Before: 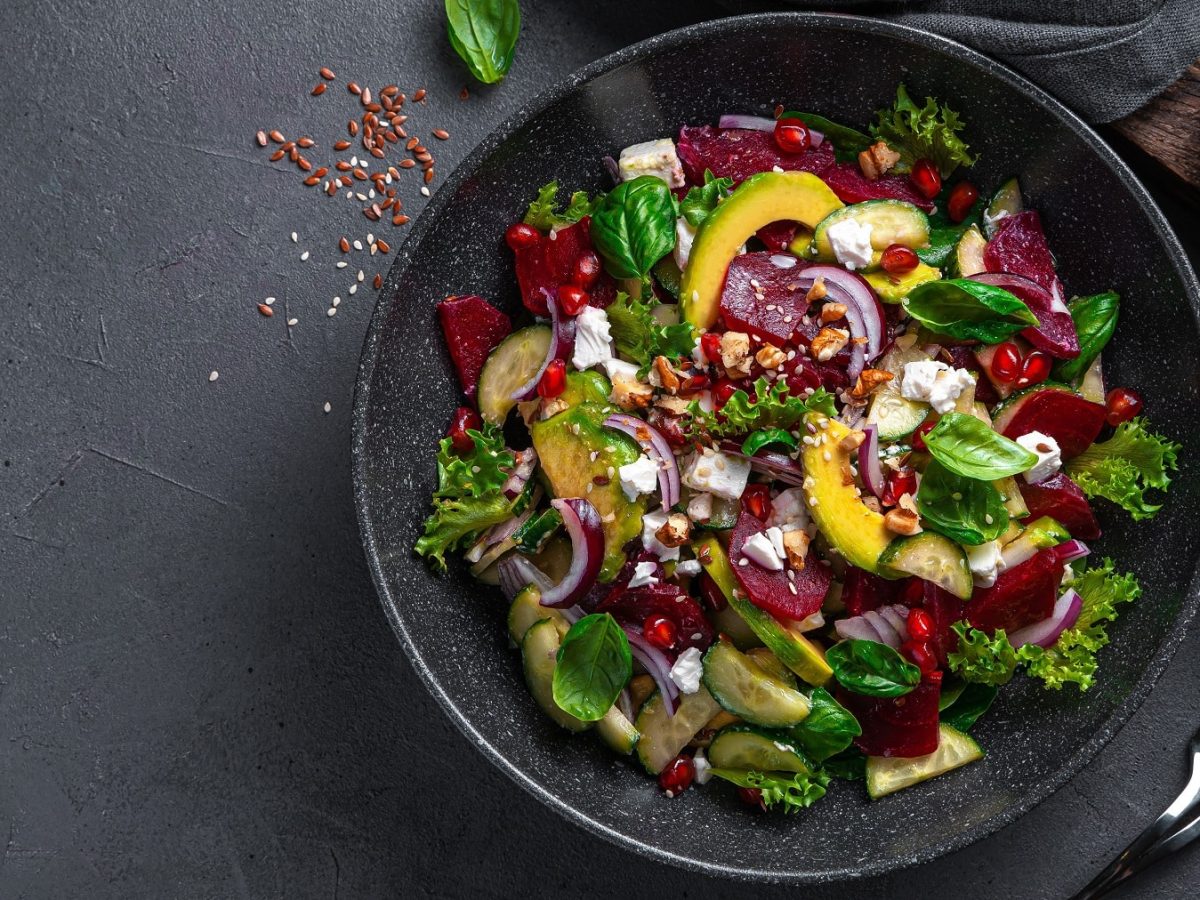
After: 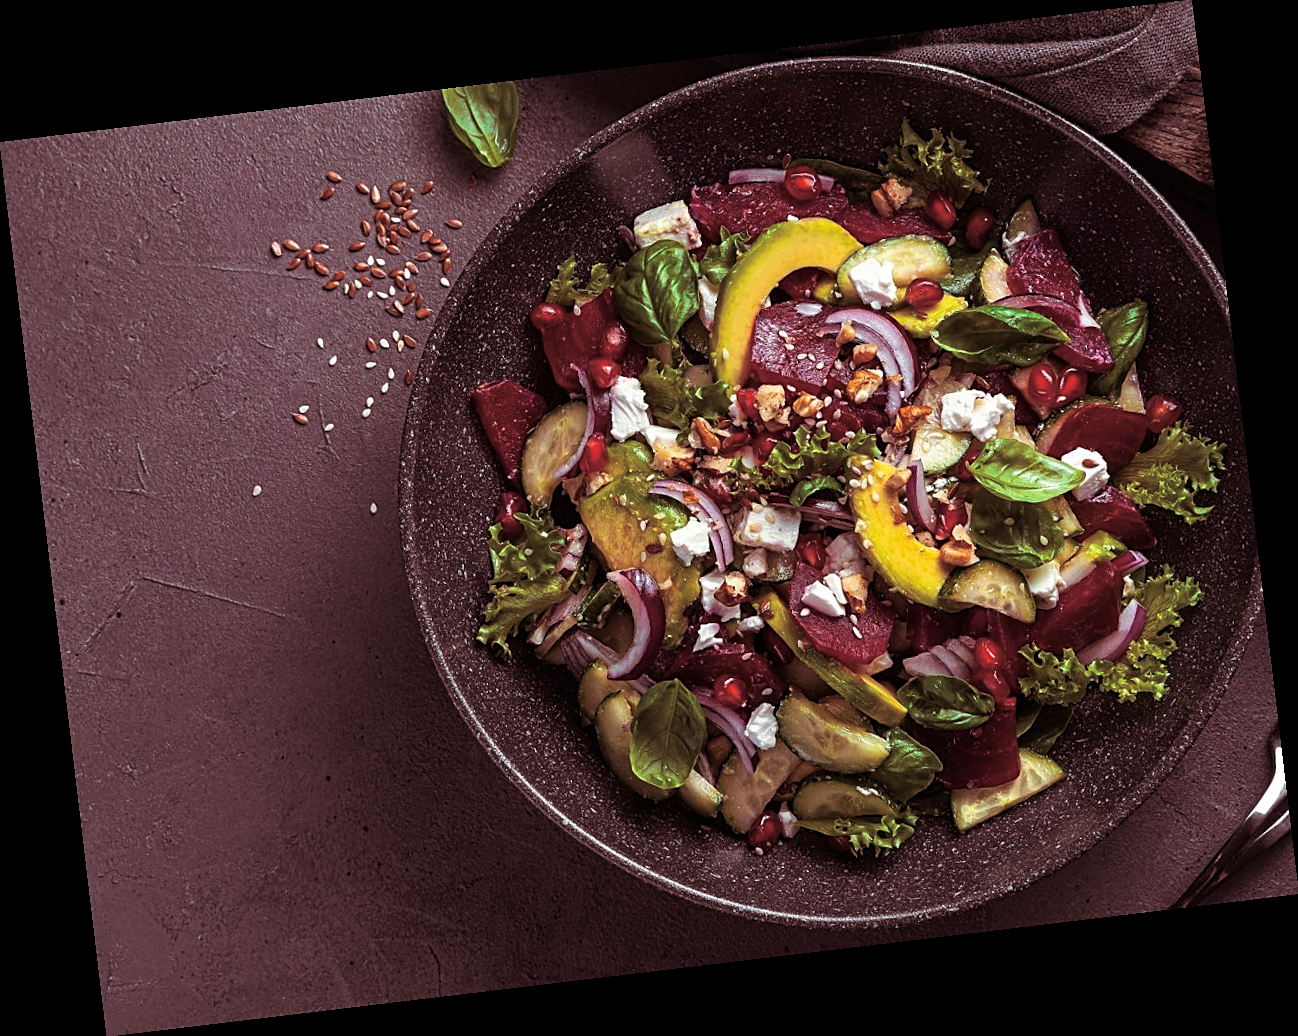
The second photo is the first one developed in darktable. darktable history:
sharpen: on, module defaults
split-toning: on, module defaults
rotate and perspective: rotation -6.83°, automatic cropping off
